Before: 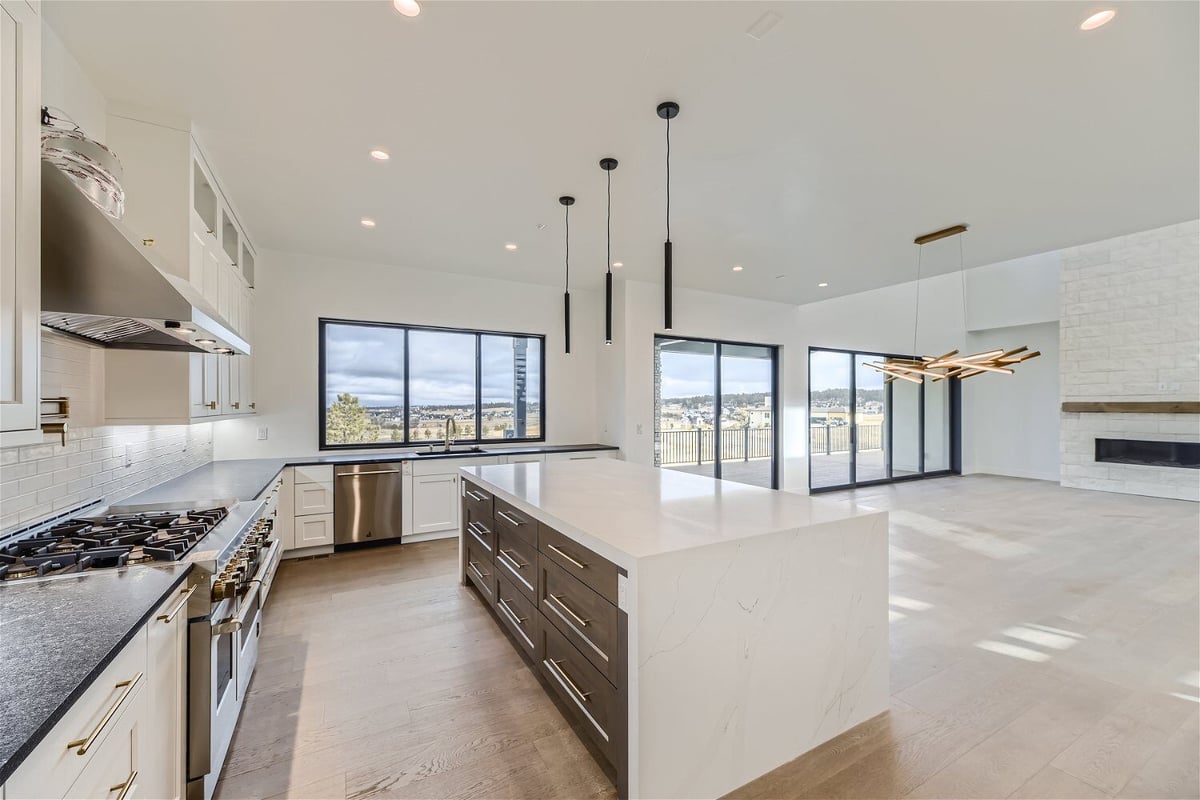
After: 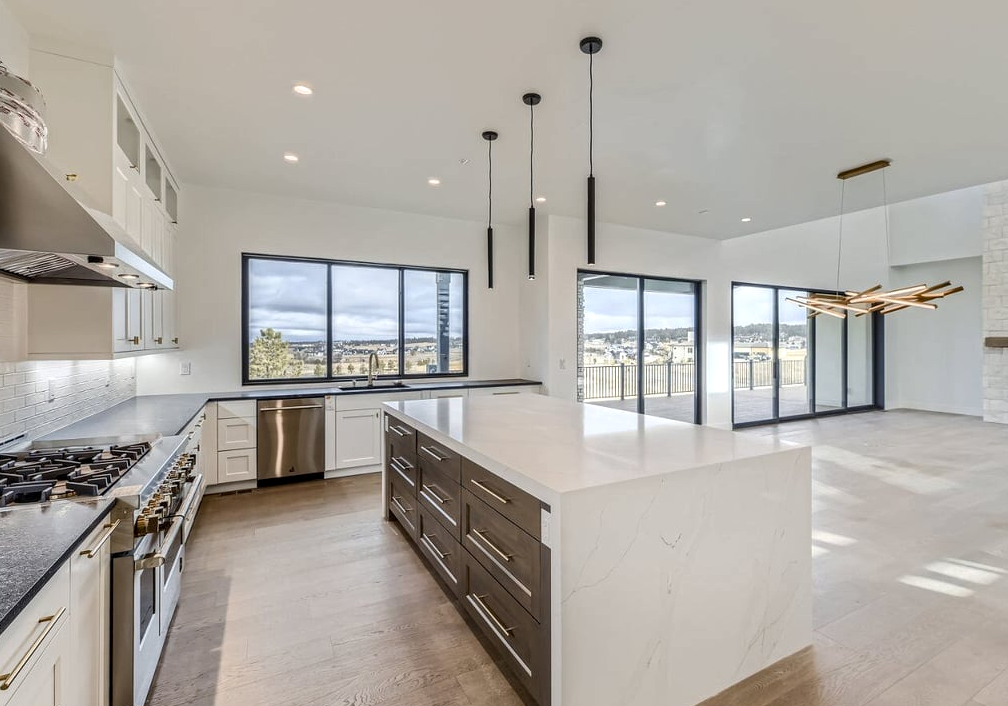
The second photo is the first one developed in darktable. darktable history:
crop: left 6.446%, top 8.188%, right 9.538%, bottom 3.548%
local contrast: on, module defaults
